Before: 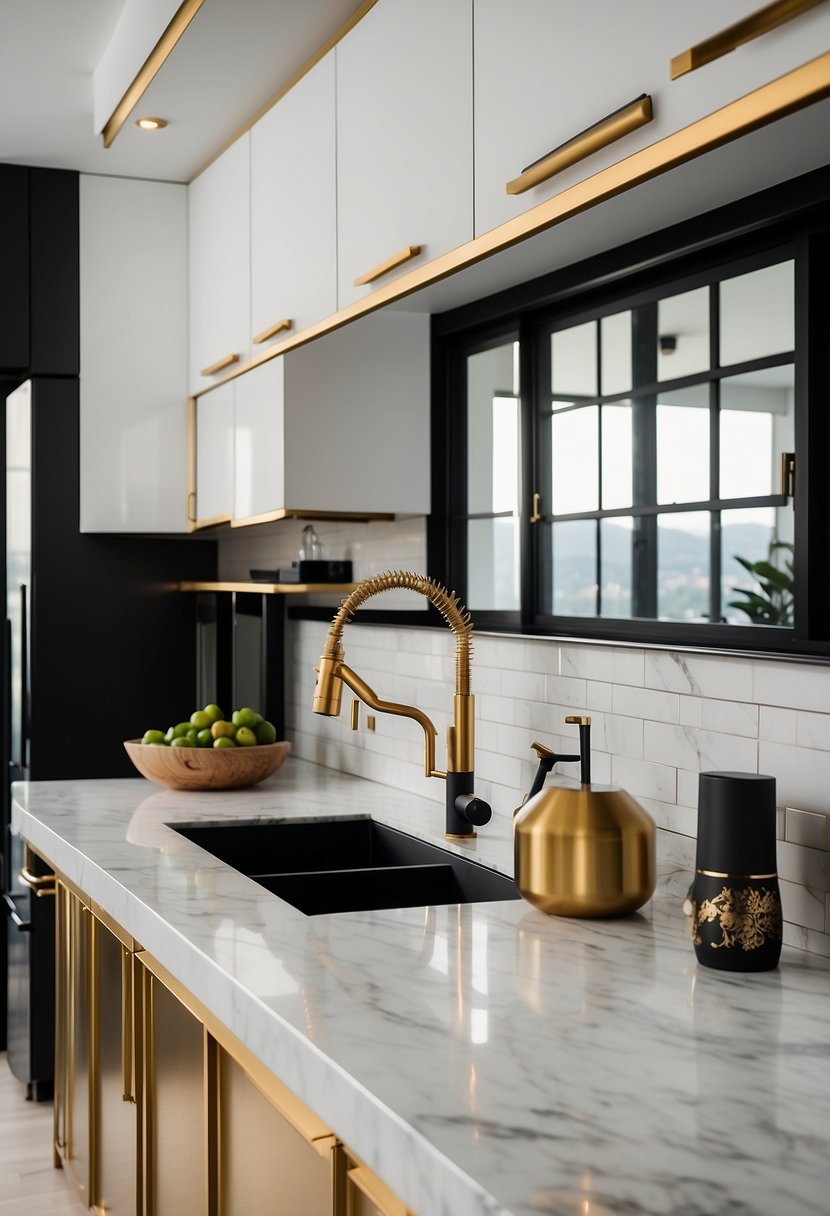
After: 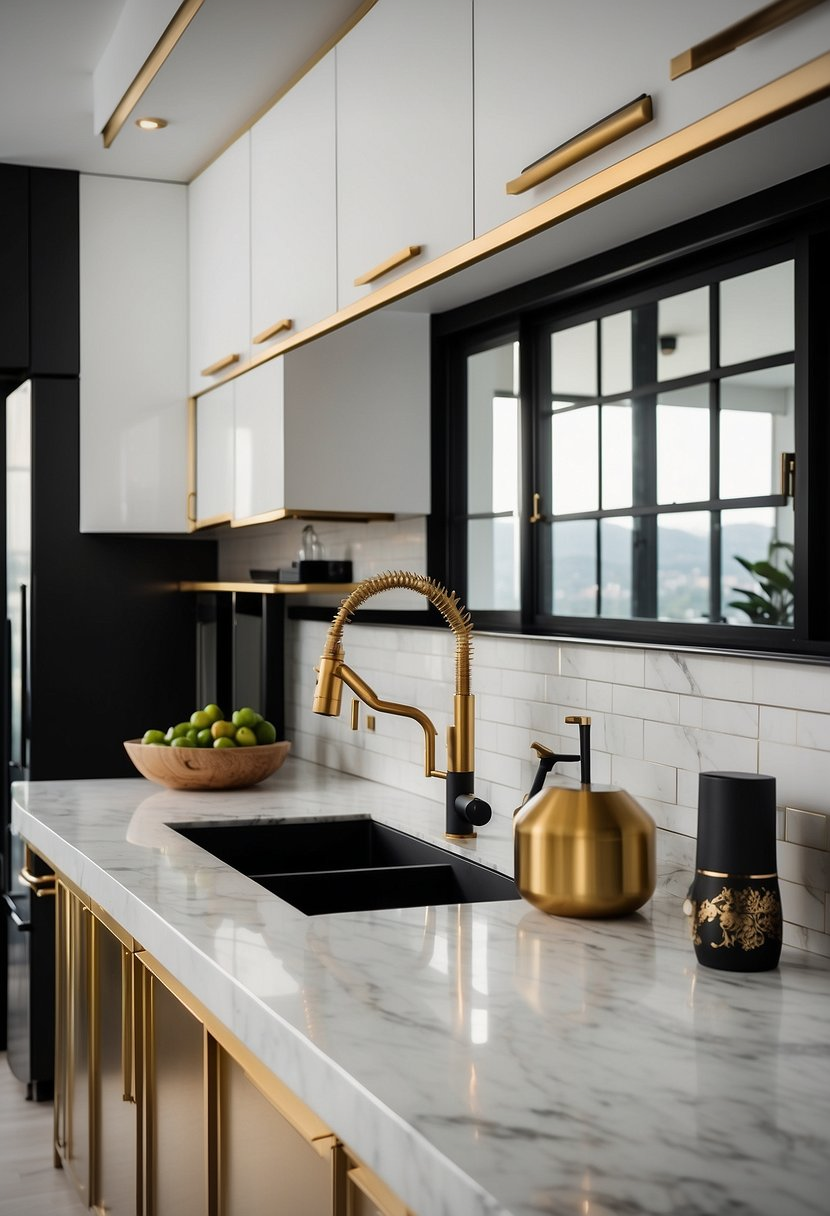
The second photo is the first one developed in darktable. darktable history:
vignetting: brightness -0.575
